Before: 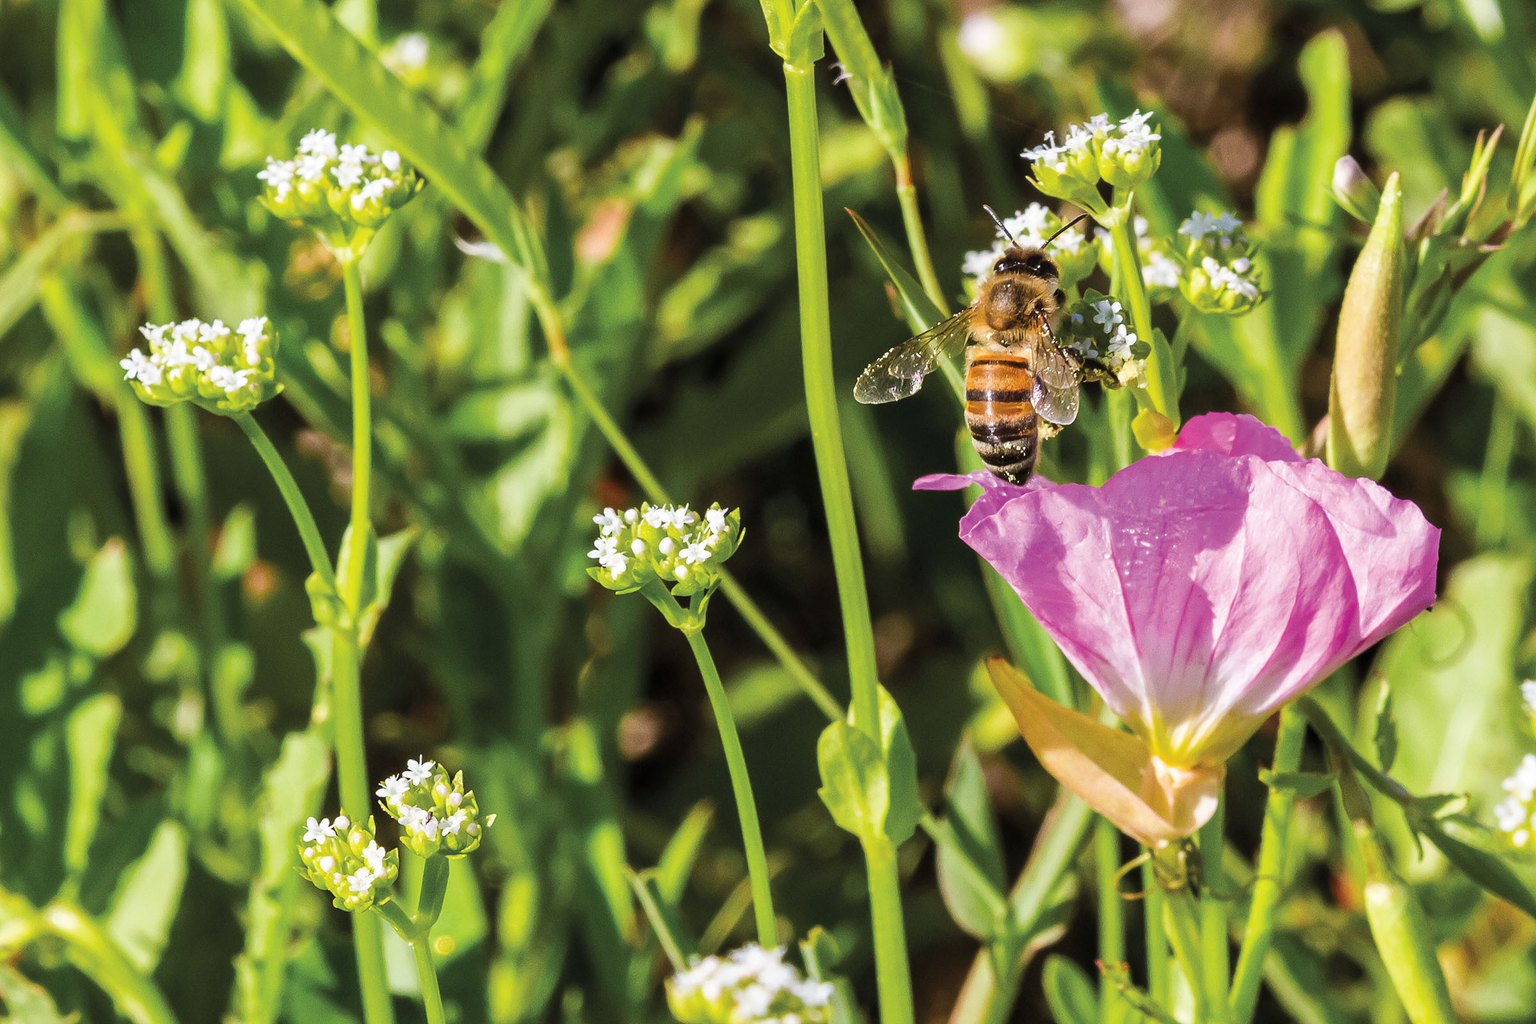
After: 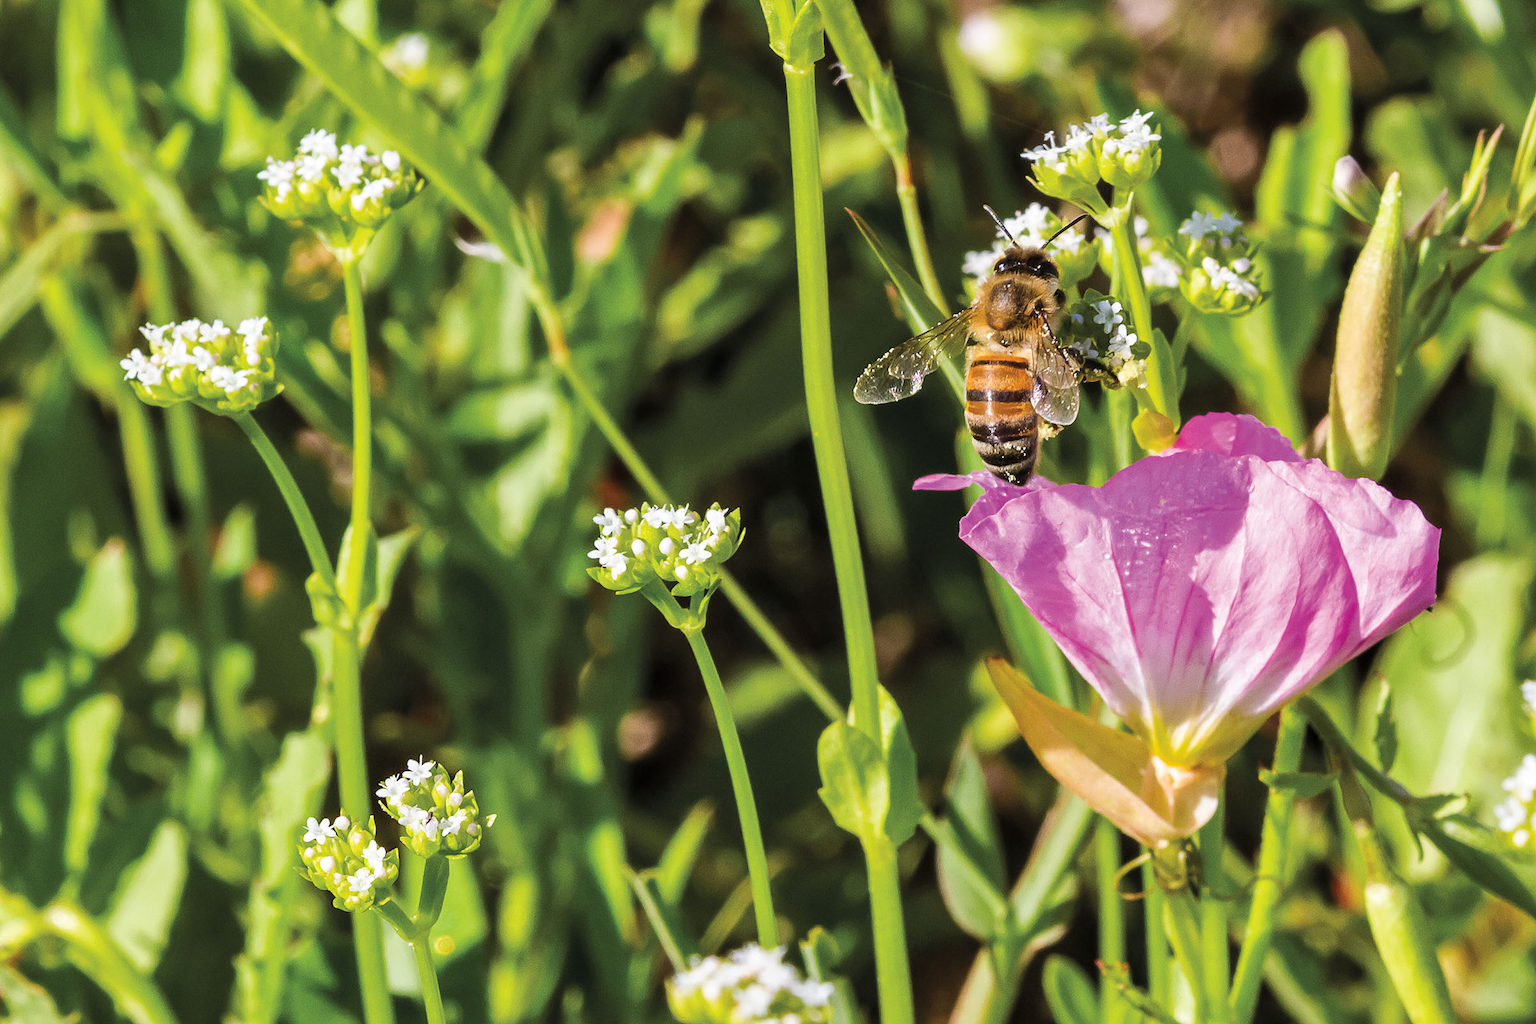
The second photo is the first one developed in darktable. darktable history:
shadows and highlights: shadows 37.66, highlights -26.68, soften with gaussian
